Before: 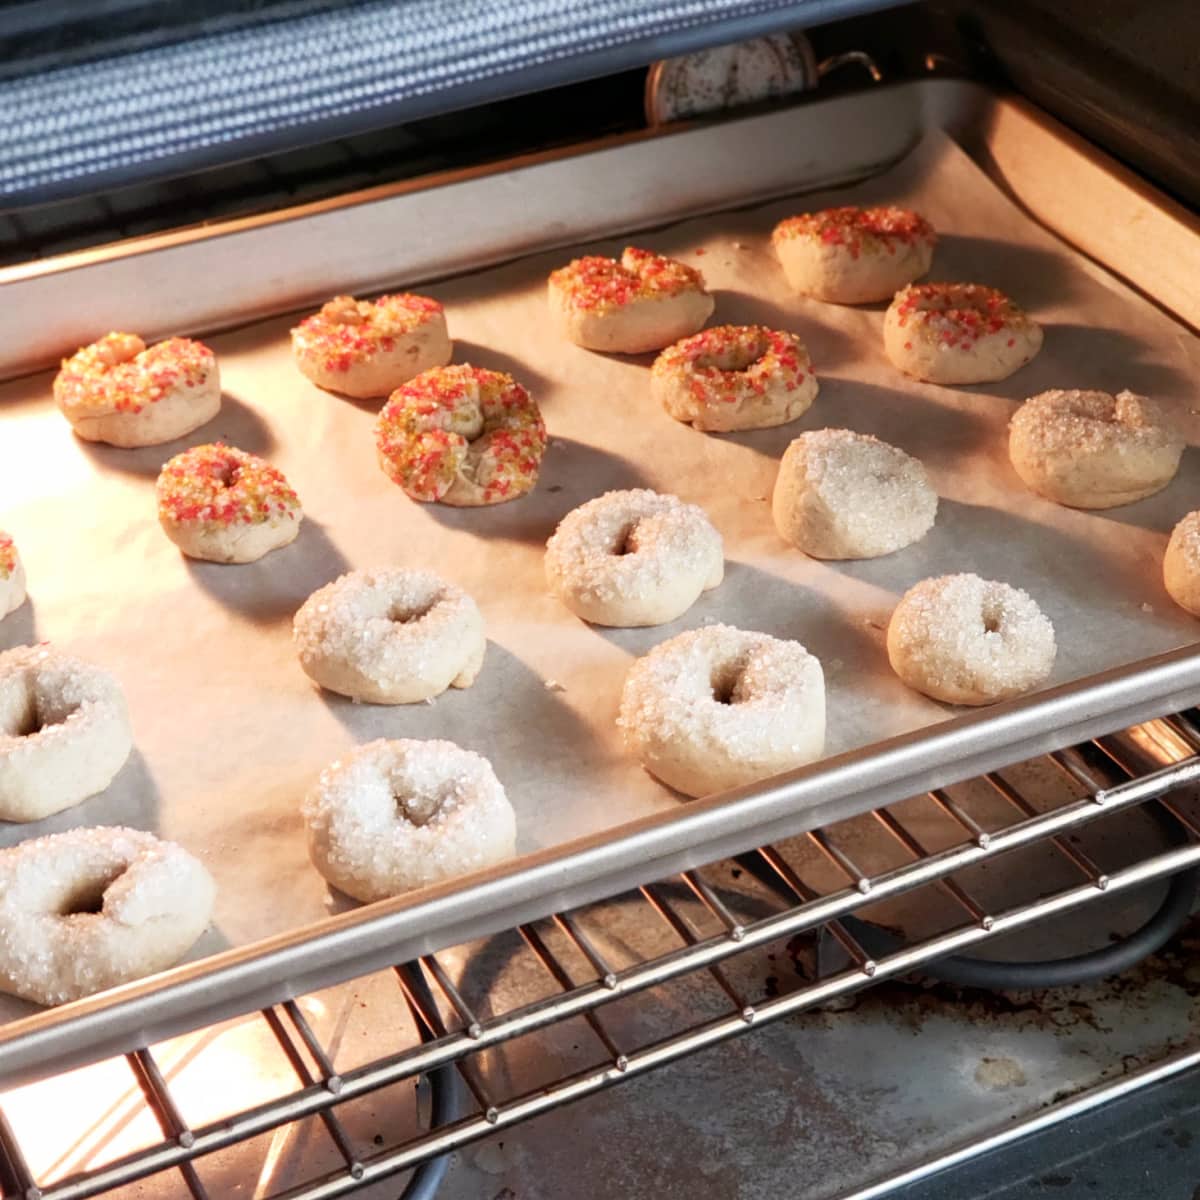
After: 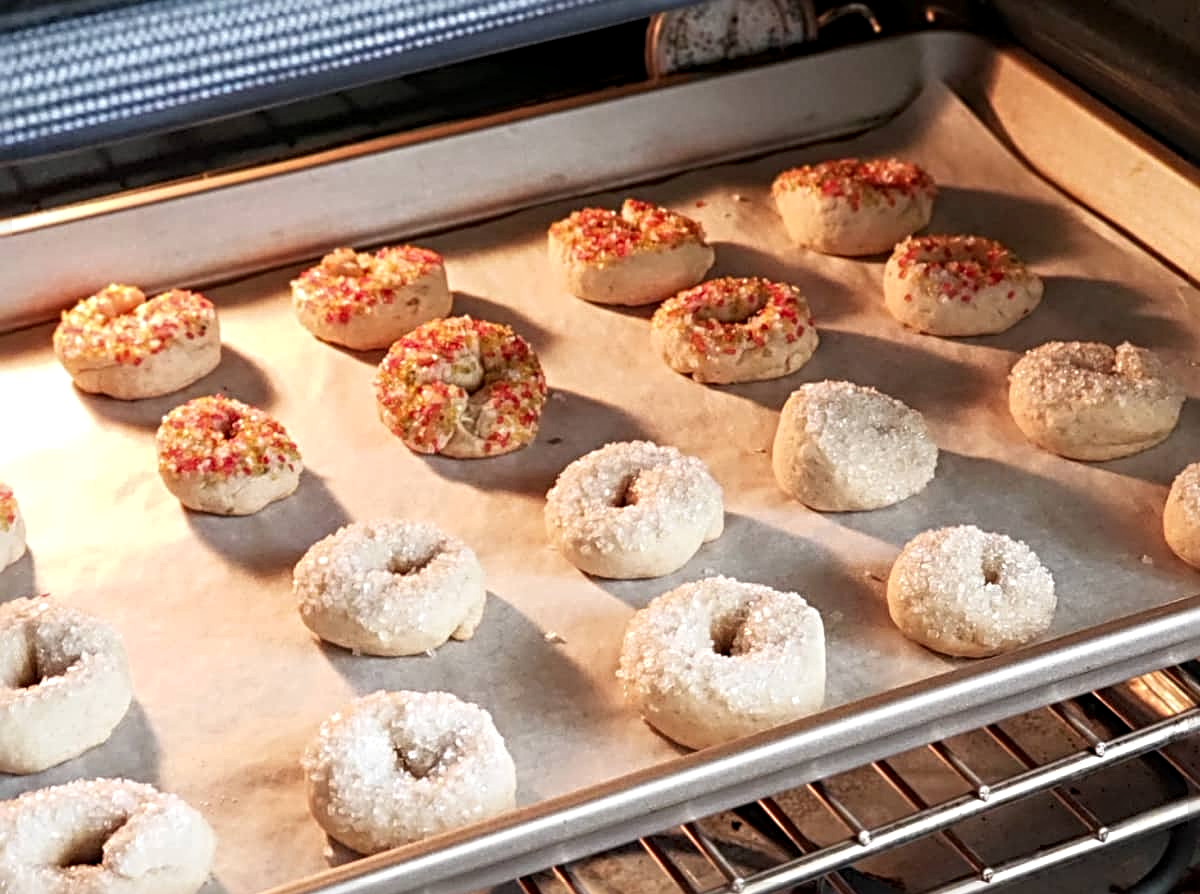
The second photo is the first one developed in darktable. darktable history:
crop: top 4.075%, bottom 21.361%
sharpen: radius 4.901
local contrast: on, module defaults
